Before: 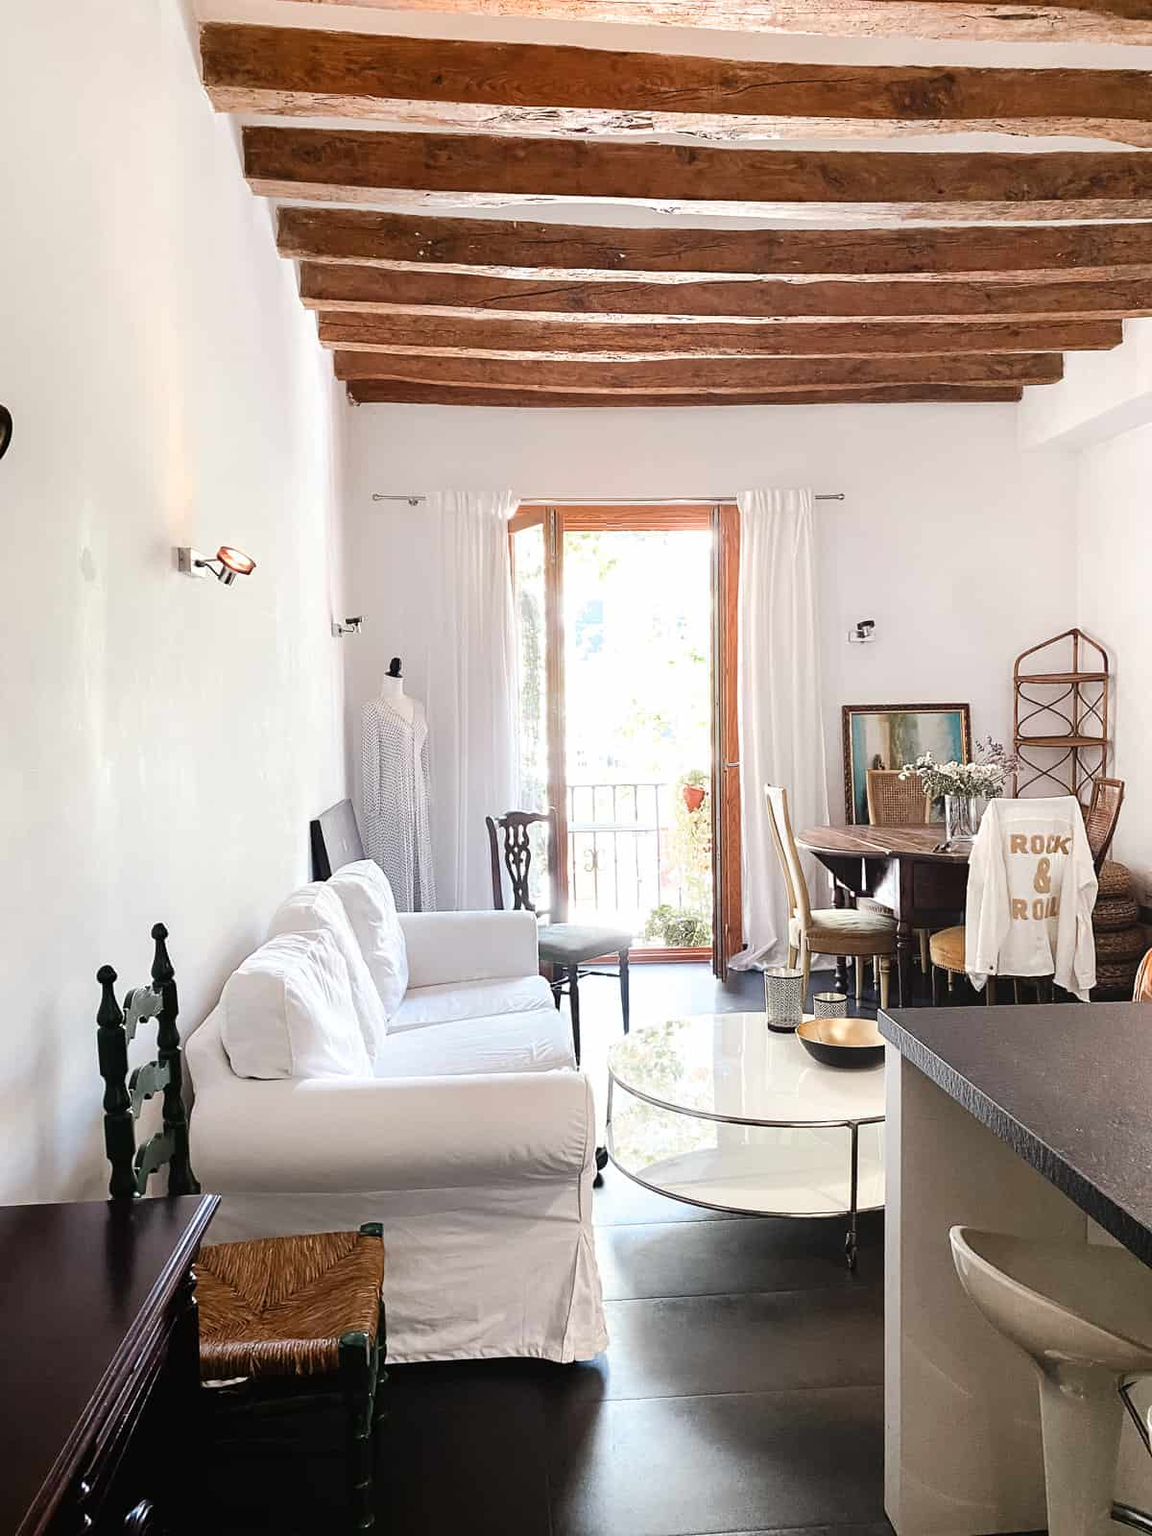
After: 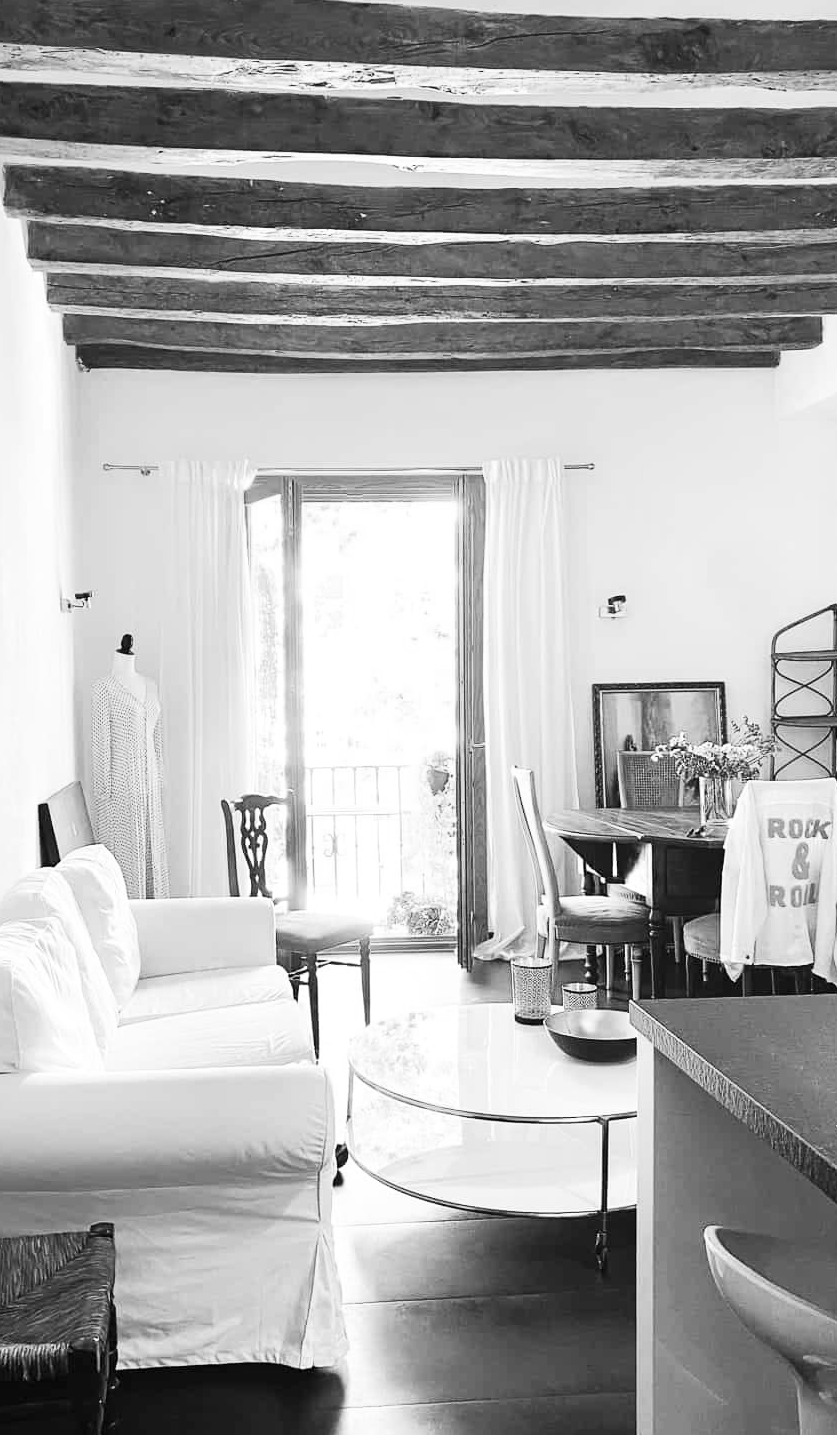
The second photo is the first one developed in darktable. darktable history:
contrast brightness saturation: contrast 0.205, brightness 0.154, saturation 0.142
color calibration: output gray [0.23, 0.37, 0.4, 0], x 0.37, y 0.382, temperature 4318.19 K
color zones: curves: ch1 [(0.235, 0.558) (0.75, 0.5)]; ch2 [(0.25, 0.462) (0.749, 0.457)]
crop and rotate: left 23.776%, top 3.2%, right 6.458%, bottom 7.081%
